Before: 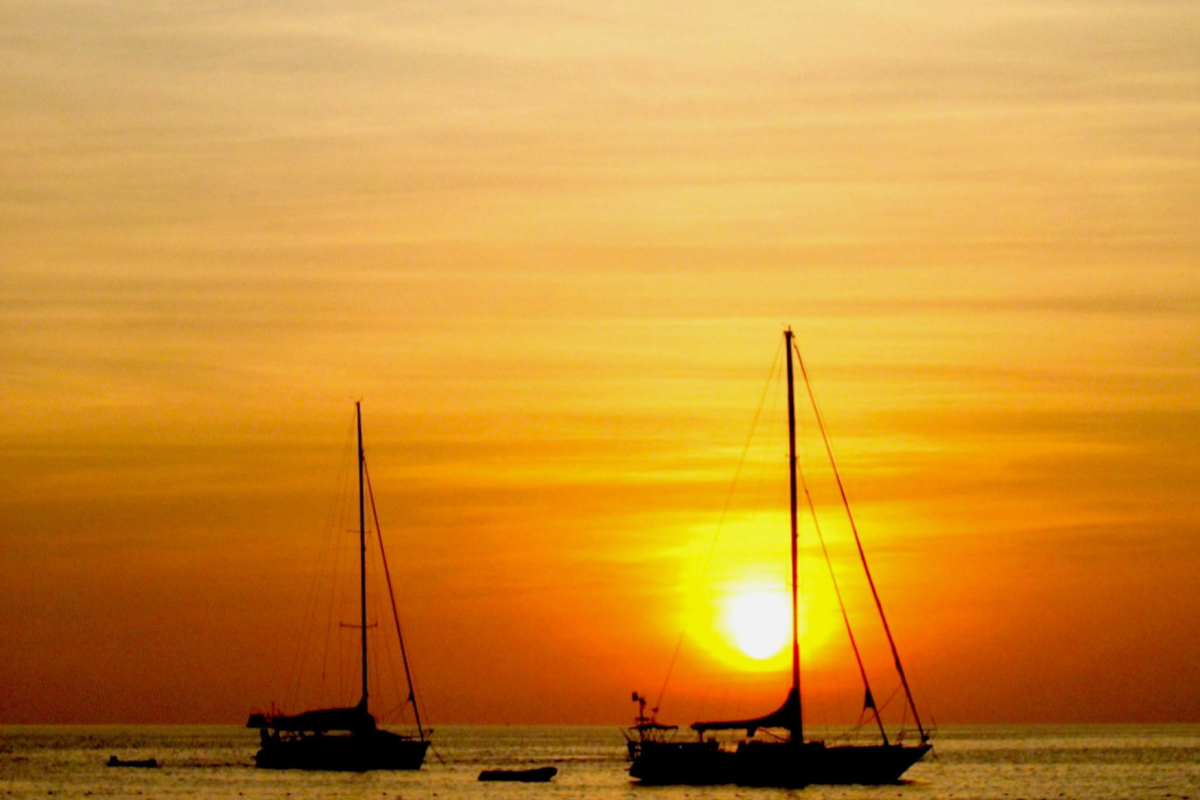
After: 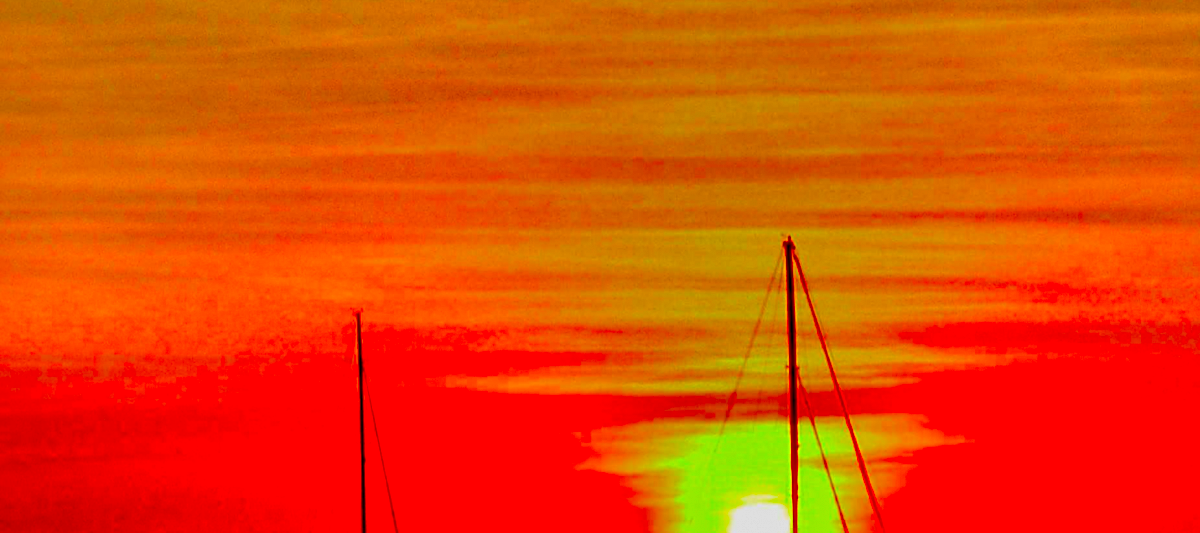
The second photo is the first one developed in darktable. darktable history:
sharpen: on, module defaults
color correction: saturation 3
shadows and highlights: shadows 20.91, highlights -82.73, soften with gaussian
crop: top 11.166%, bottom 22.168%
